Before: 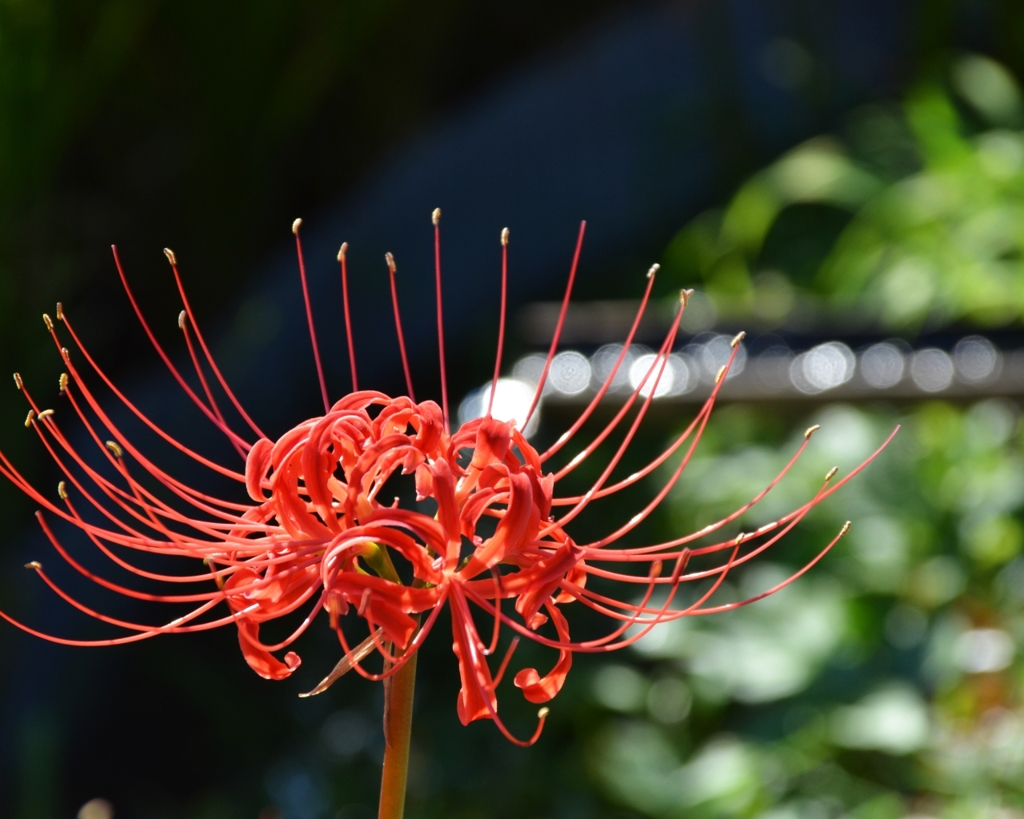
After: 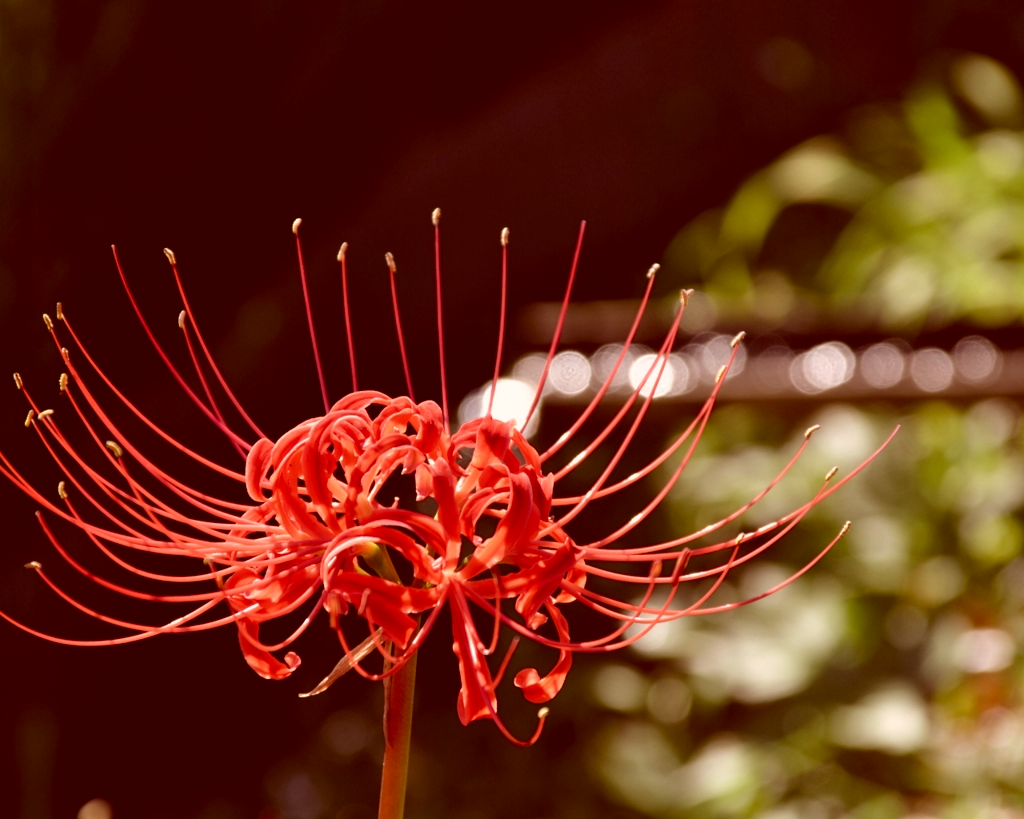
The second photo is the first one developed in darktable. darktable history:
color correction: highlights a* 9.16, highlights b* 8.66, shadows a* 39.69, shadows b* 39.62, saturation 0.779
